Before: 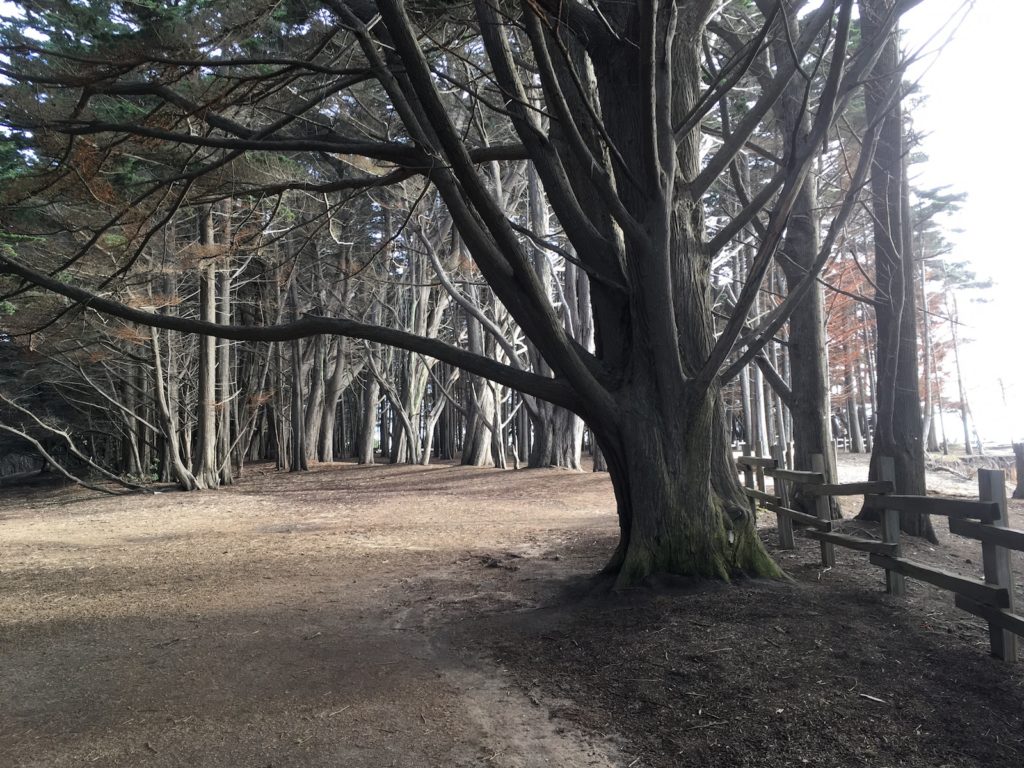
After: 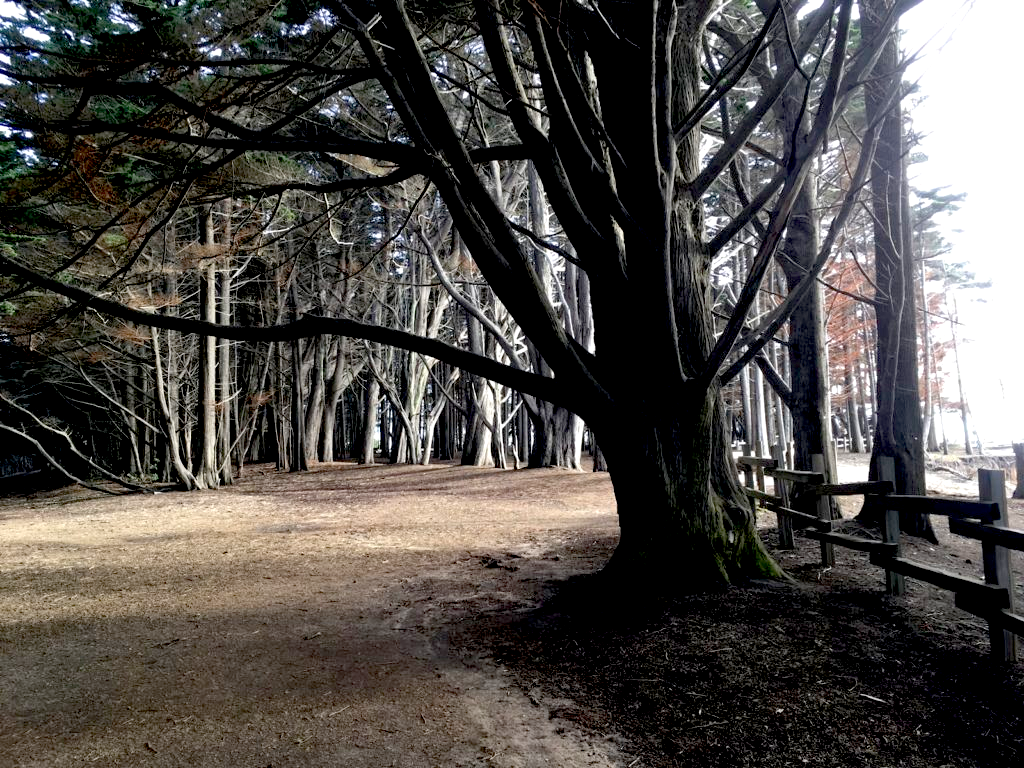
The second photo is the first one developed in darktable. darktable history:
exposure: black level correction 0.031, exposure 0.304 EV, compensate highlight preservation false
haze removal: compatibility mode true, adaptive false
